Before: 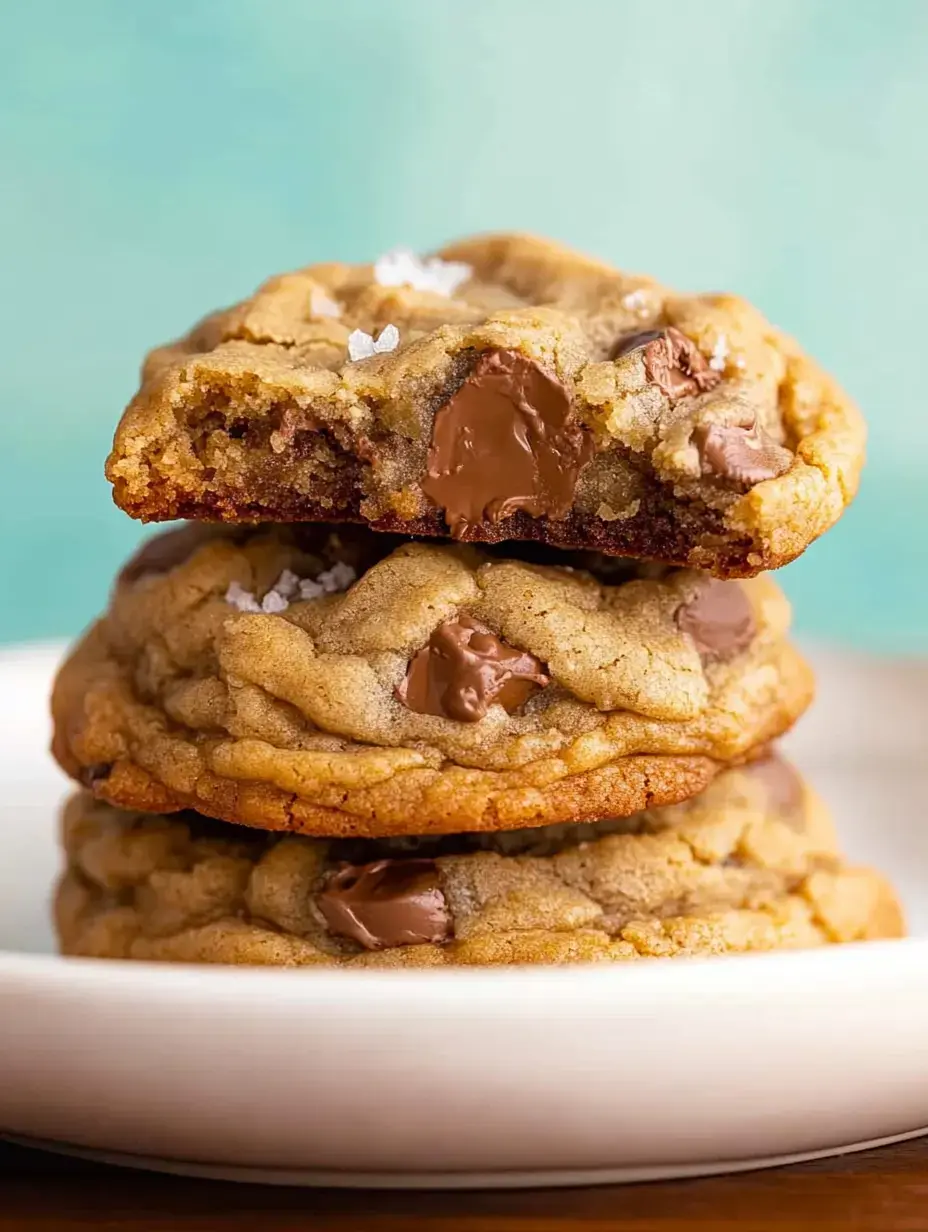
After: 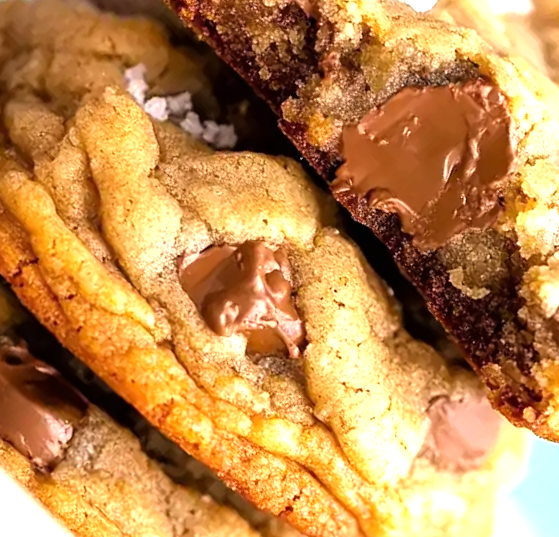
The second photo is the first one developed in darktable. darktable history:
crop and rotate: angle -44.6°, top 16.608%, right 0.81%, bottom 11.604%
tone equalizer: -8 EV -1.05 EV, -7 EV -1 EV, -6 EV -0.889 EV, -5 EV -0.549 EV, -3 EV 0.585 EV, -2 EV 0.84 EV, -1 EV 1 EV, +0 EV 1.06 EV
